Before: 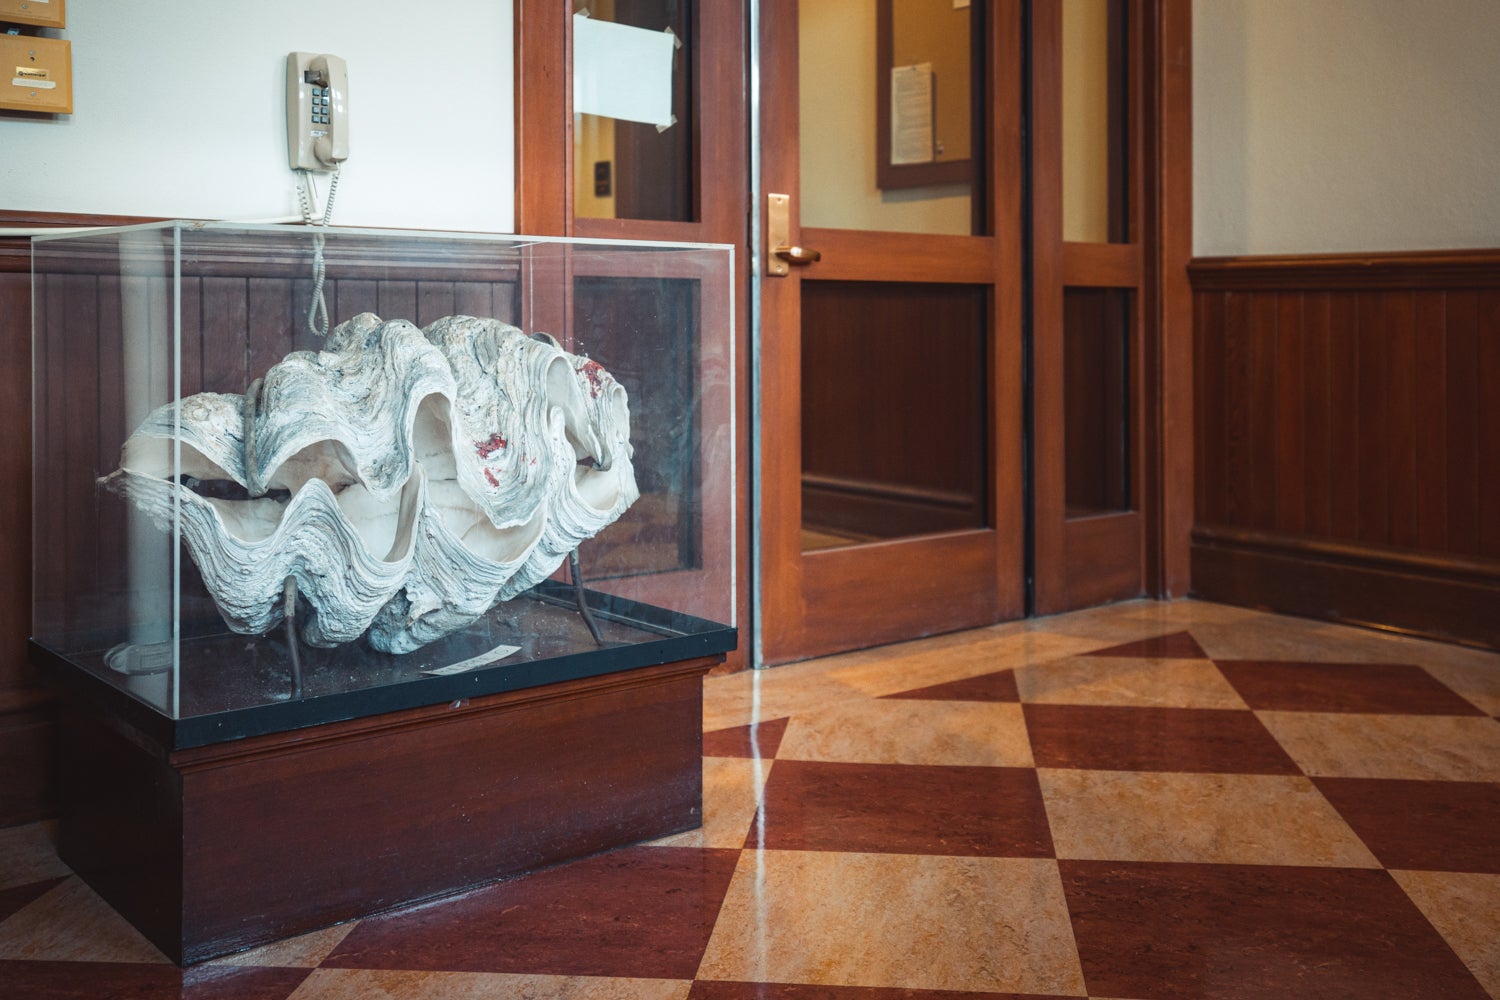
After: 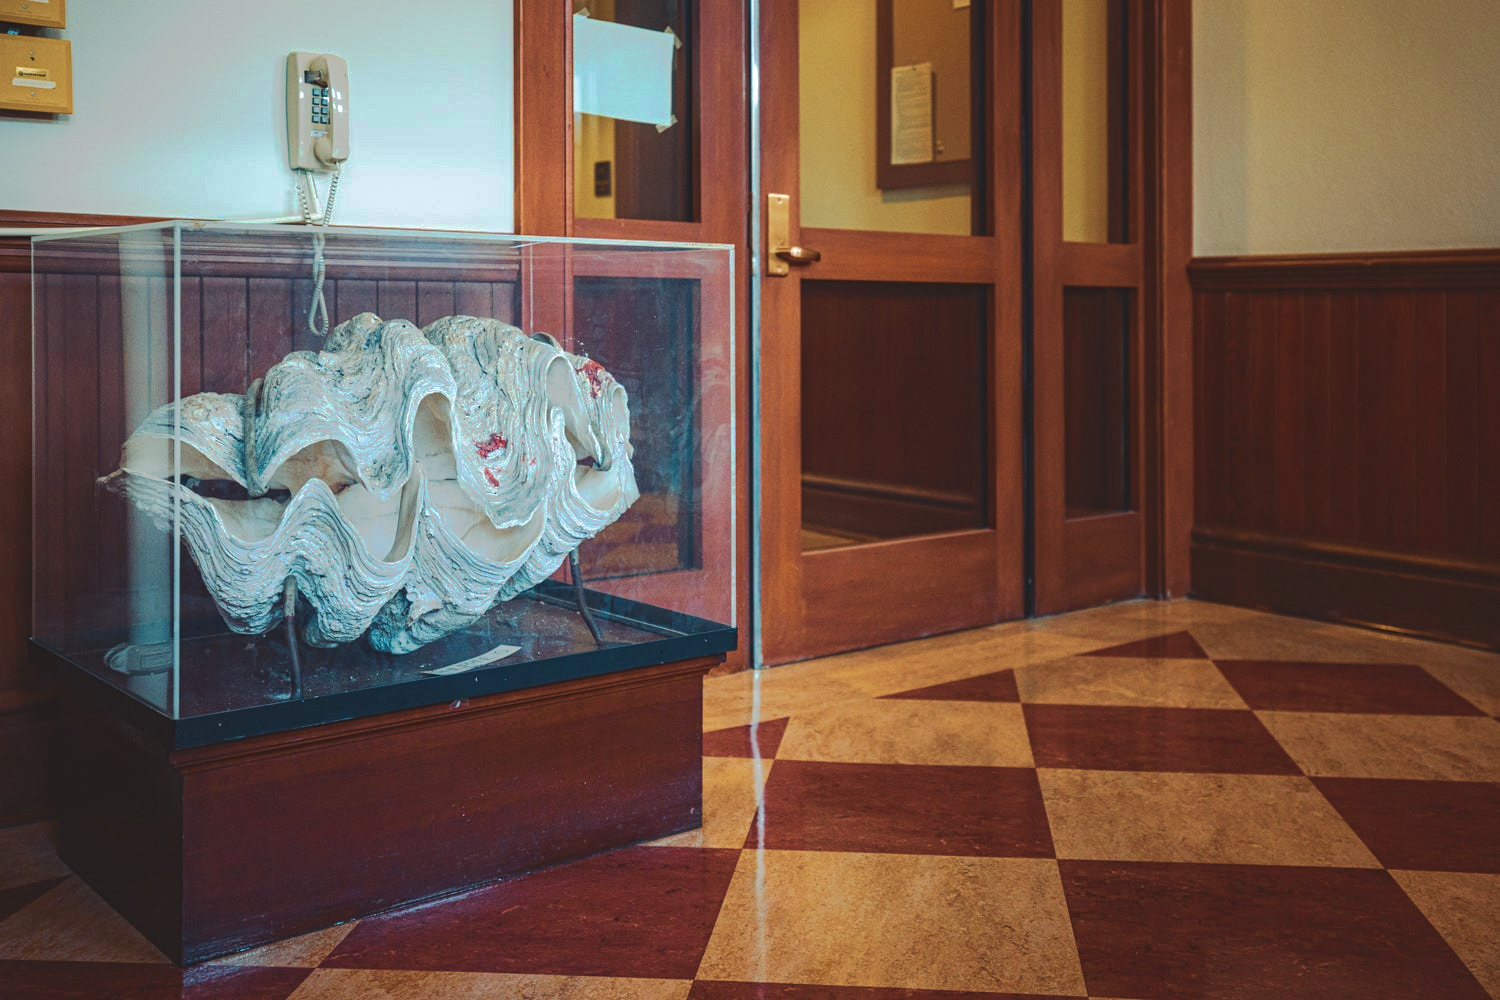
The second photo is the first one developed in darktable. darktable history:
exposure: compensate exposure bias true, compensate highlight preservation false
tone curve: curves: ch0 [(0, 0) (0.003, 0.098) (0.011, 0.099) (0.025, 0.103) (0.044, 0.114) (0.069, 0.13) (0.1, 0.142) (0.136, 0.161) (0.177, 0.189) (0.224, 0.224) (0.277, 0.266) (0.335, 0.32) (0.399, 0.38) (0.468, 0.45) (0.543, 0.522) (0.623, 0.598) (0.709, 0.669) (0.801, 0.731) (0.898, 0.786) (1, 1)], preserve colors none
velvia: strength 75%
contrast equalizer: y [[0.5, 0.5, 0.5, 0.512, 0.552, 0.62], [0.5 ×6], [0.5 ×4, 0.504, 0.553], [0 ×6], [0 ×6]]
white balance: emerald 1
